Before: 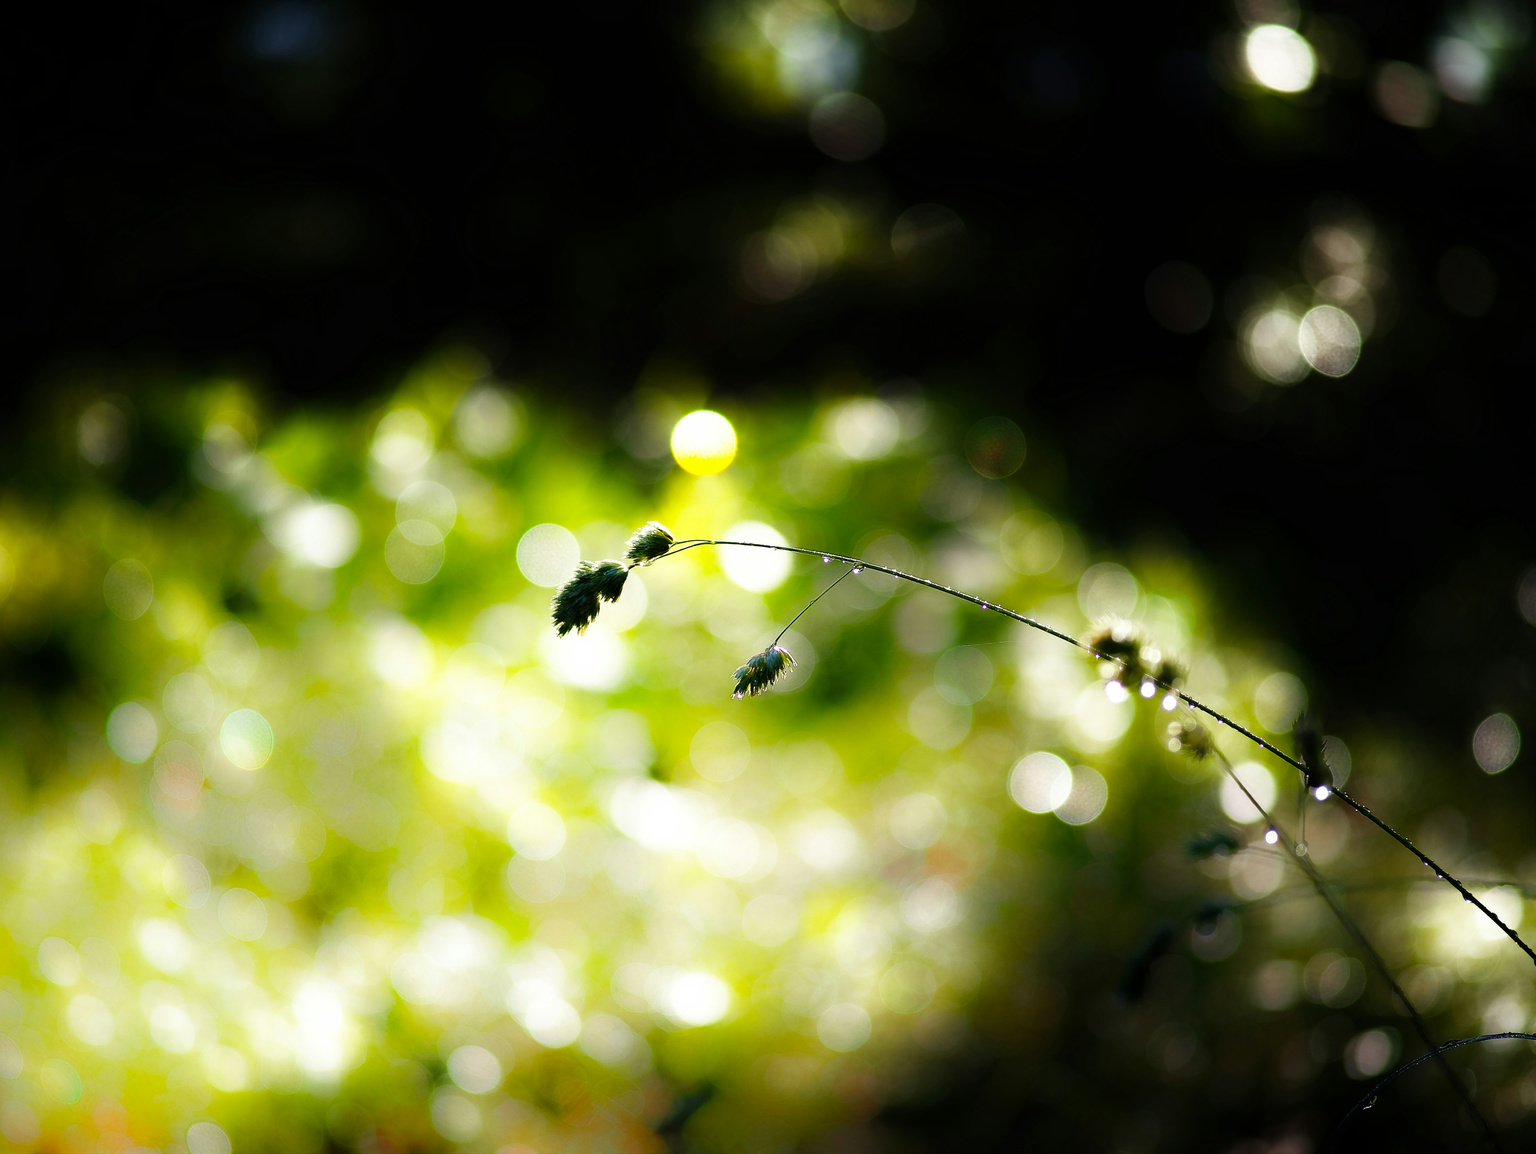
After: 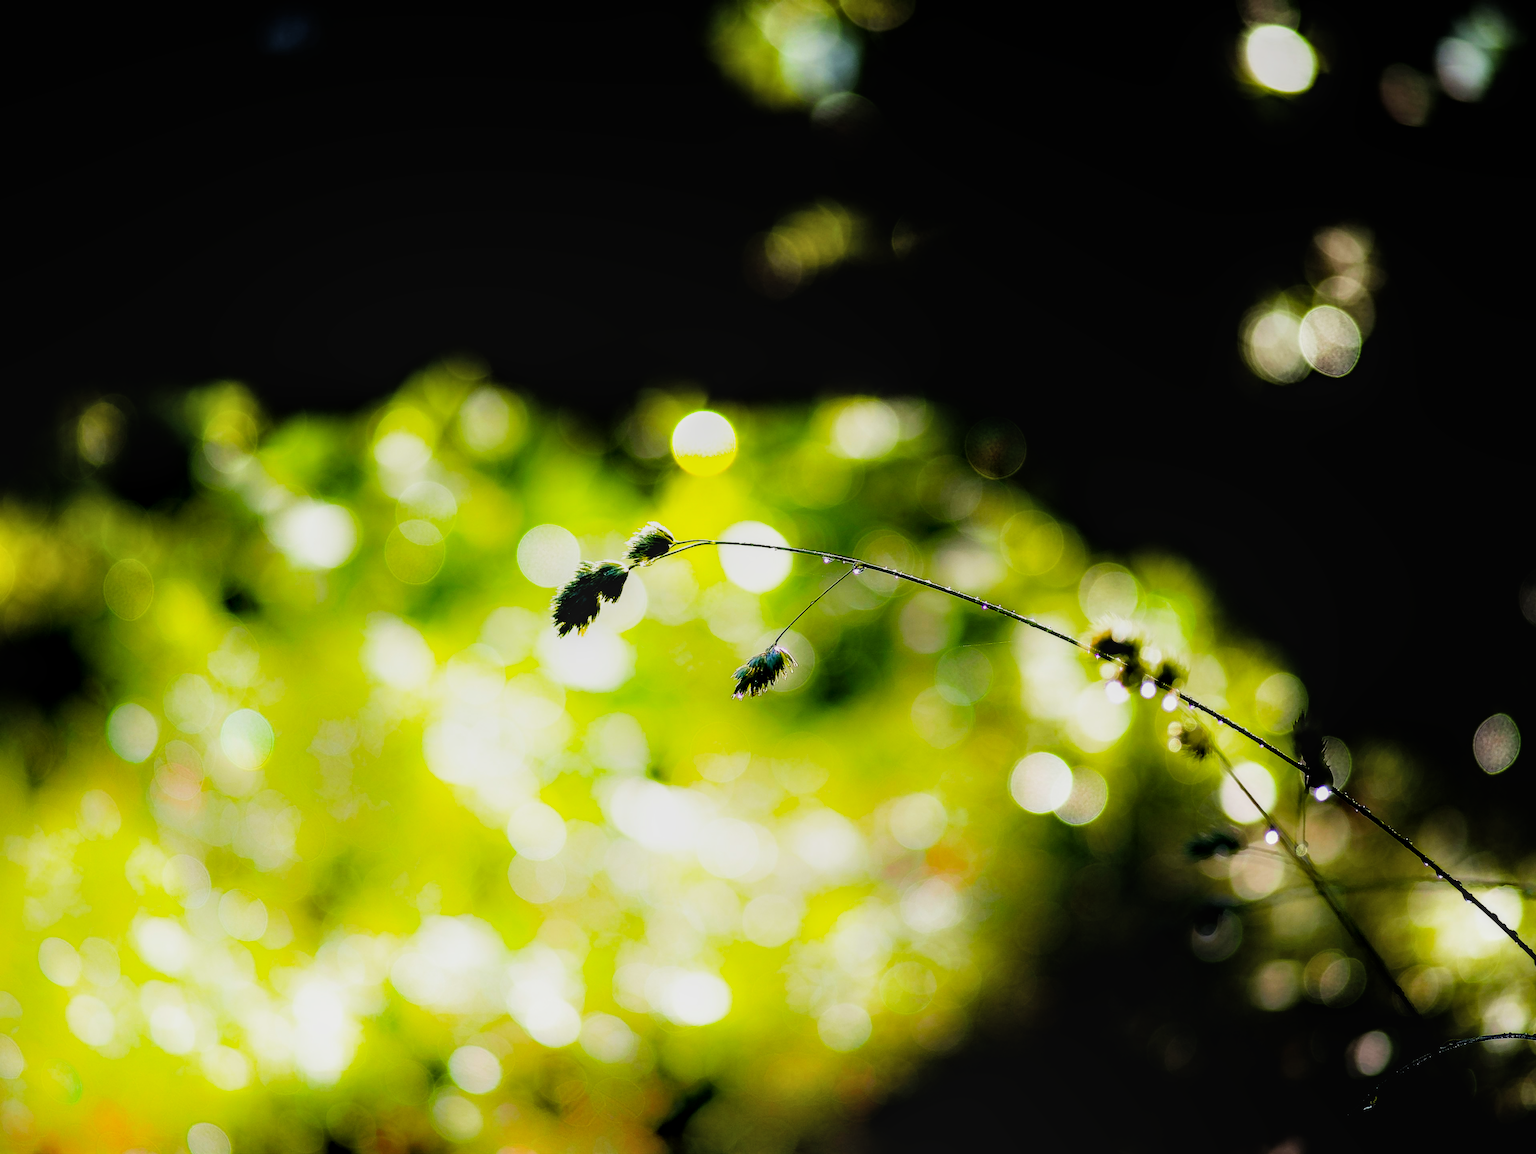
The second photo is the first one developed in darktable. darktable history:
filmic rgb: black relative exposure -5 EV, hardness 2.88, contrast 1.3, highlights saturation mix -30%
exposure: black level correction 0, exposure 0.3 EV, compensate highlight preservation false
color balance rgb: perceptual saturation grading › global saturation 30%, global vibrance 20%
local contrast: on, module defaults
